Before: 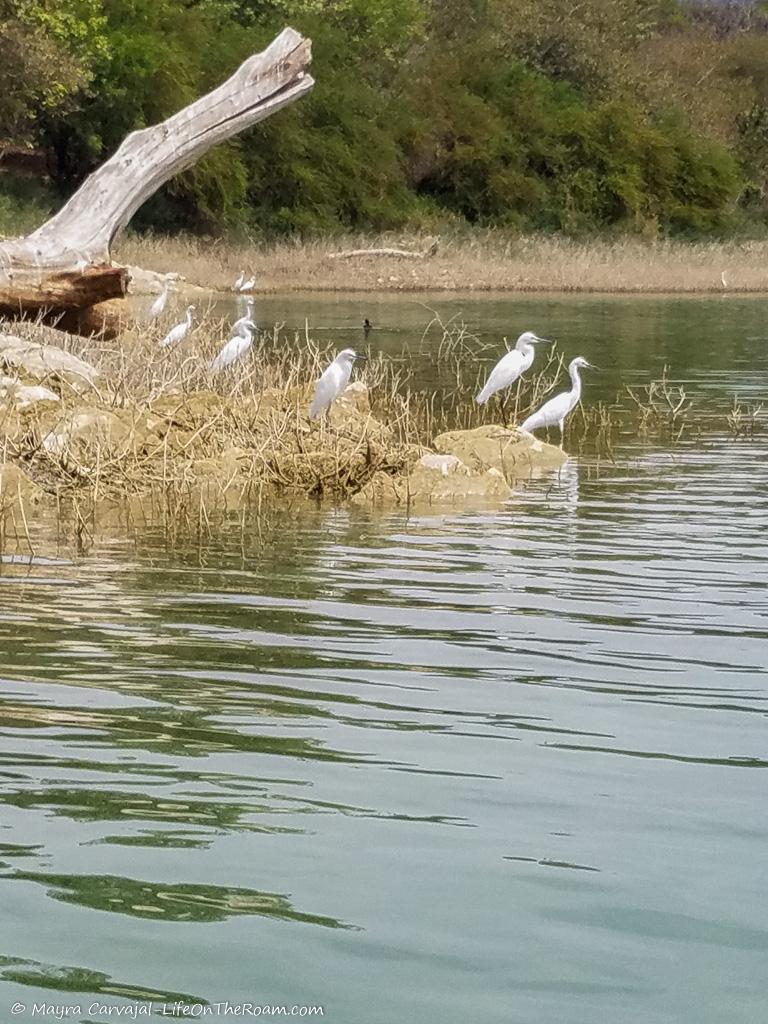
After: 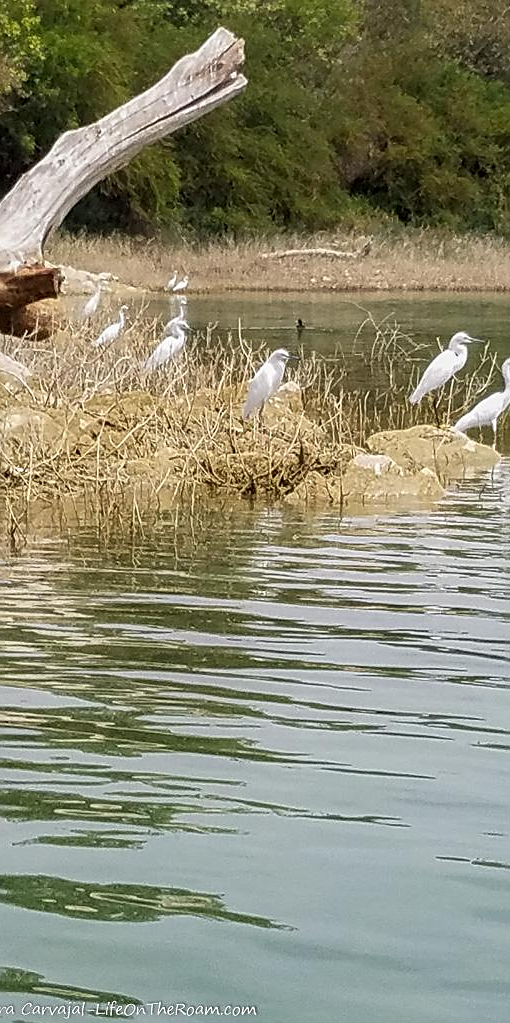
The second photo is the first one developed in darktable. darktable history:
sharpen: on, module defaults
exposure: black level correction 0.002, compensate highlight preservation false
crop and rotate: left 8.75%, right 24.835%
